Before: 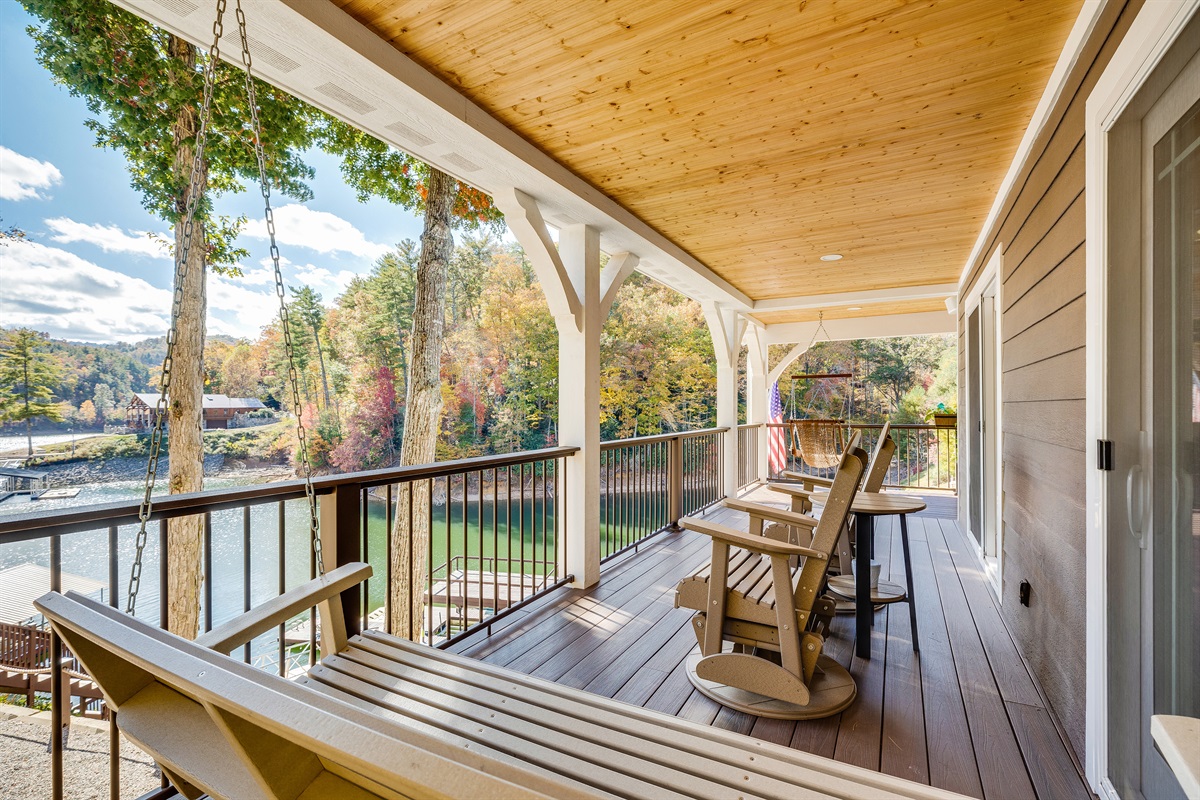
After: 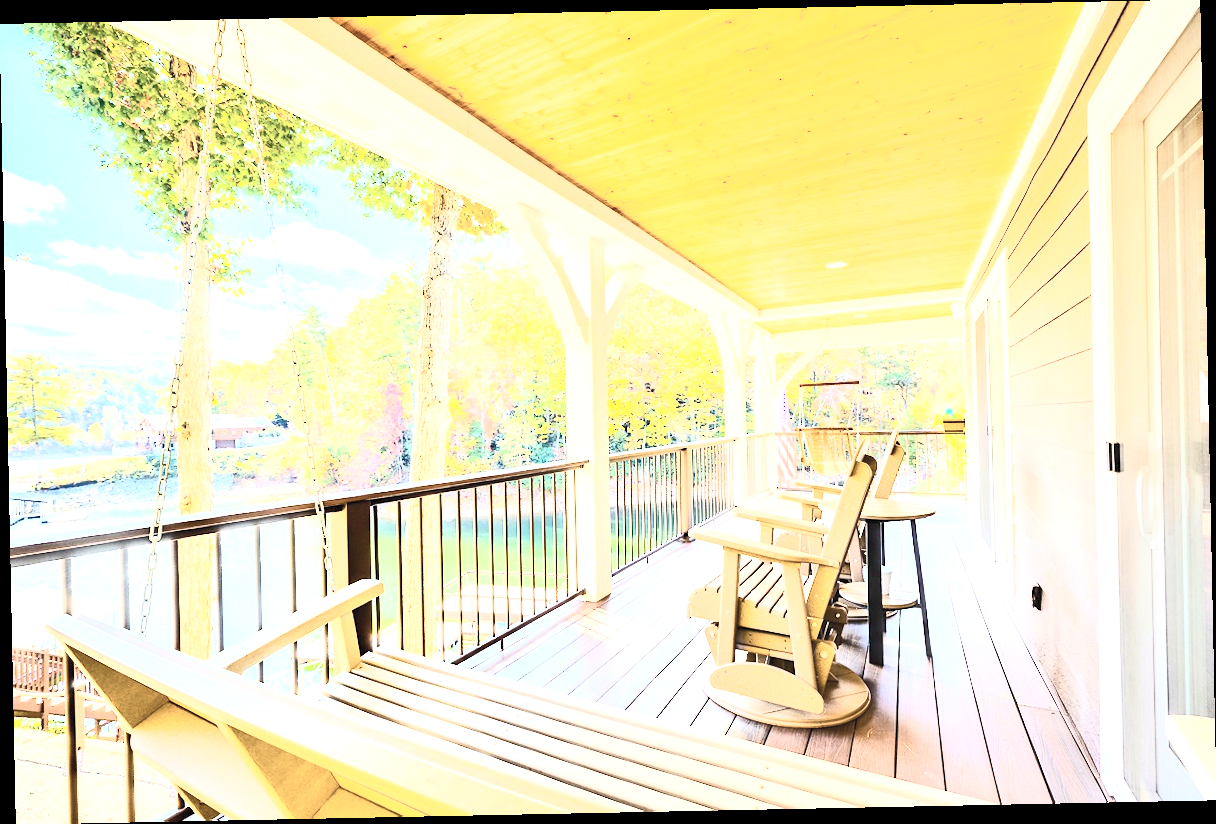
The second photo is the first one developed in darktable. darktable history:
color balance rgb: perceptual saturation grading › global saturation 25%, perceptual brilliance grading › mid-tones 10%, perceptual brilliance grading › shadows 15%, global vibrance 20%
contrast brightness saturation: contrast 0.57, brightness 0.57, saturation -0.34
rotate and perspective: rotation -1.17°, automatic cropping off
exposure: black level correction 0.001, exposure 1.646 EV, compensate exposure bias true, compensate highlight preservation false
